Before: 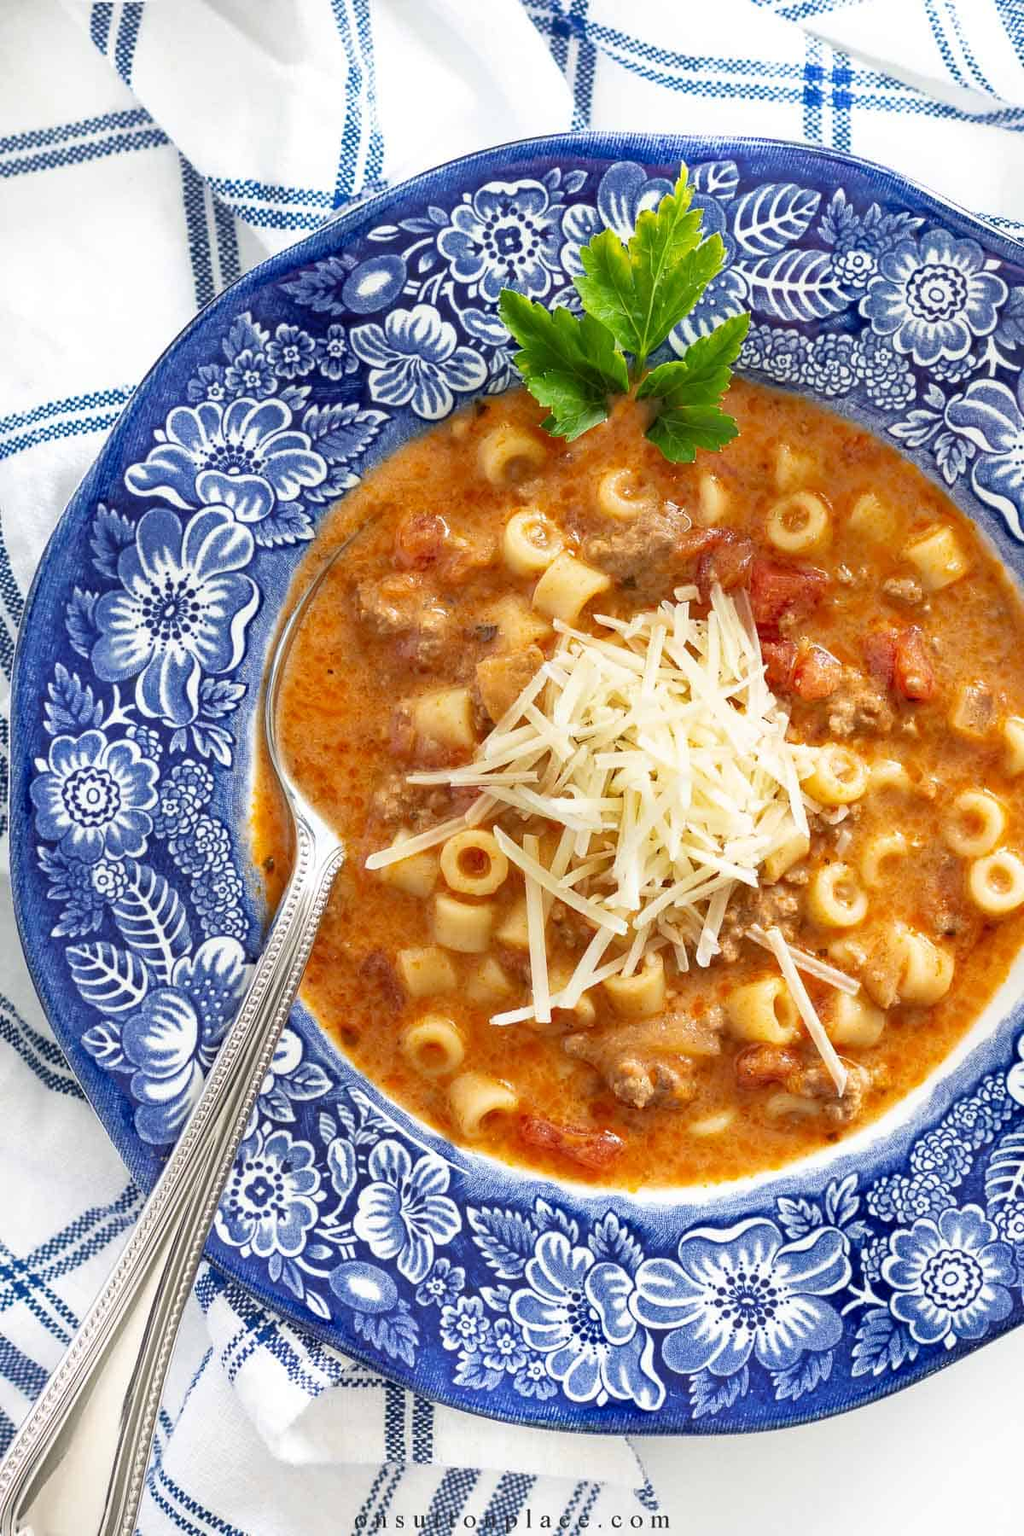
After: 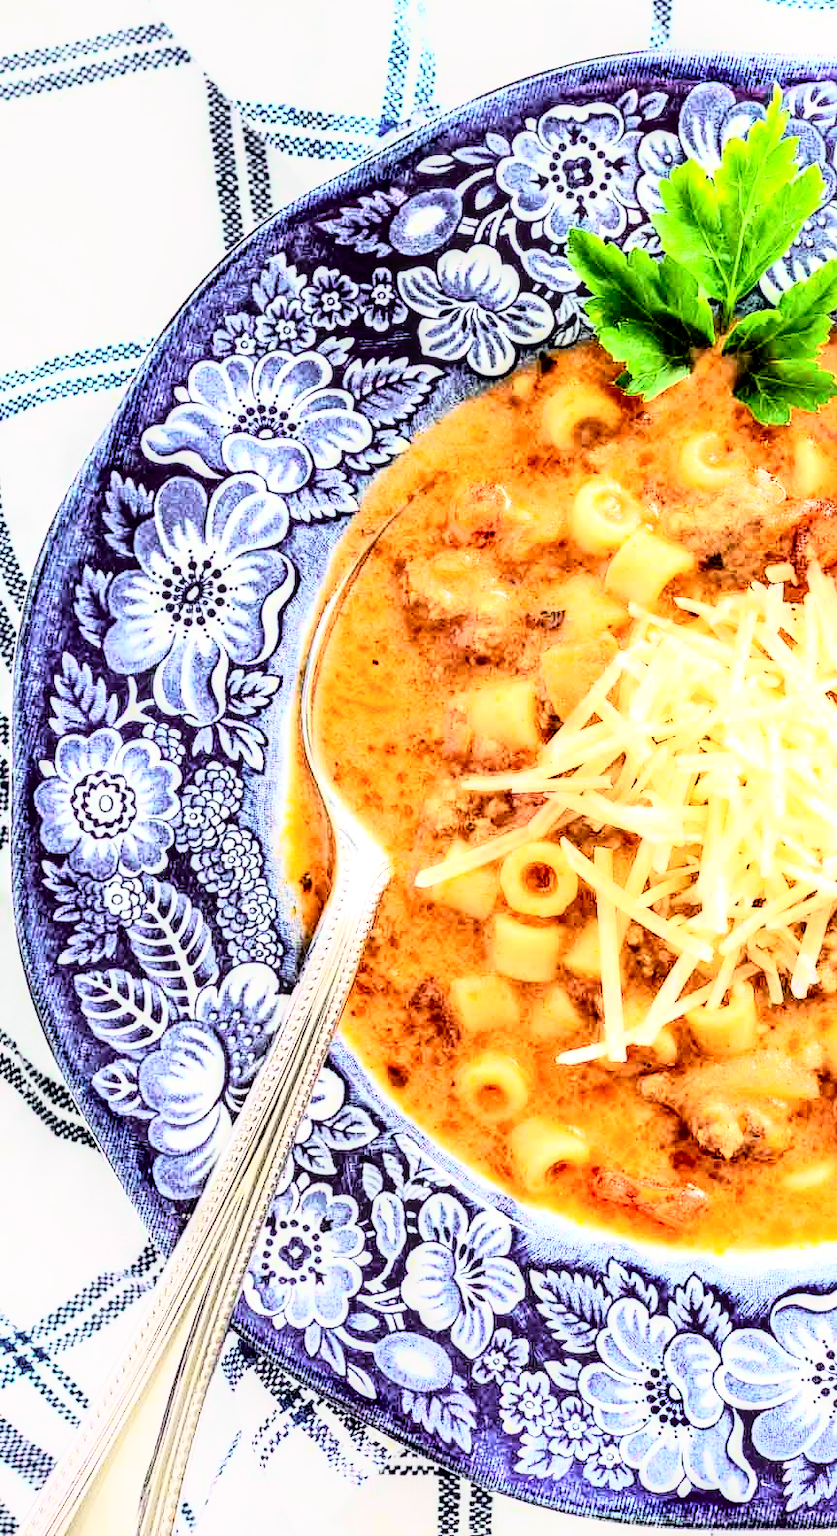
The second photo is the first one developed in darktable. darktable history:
rgb curve: curves: ch0 [(0, 0) (0.21, 0.15) (0.24, 0.21) (0.5, 0.75) (0.75, 0.96) (0.89, 0.99) (1, 1)]; ch1 [(0, 0.02) (0.21, 0.13) (0.25, 0.2) (0.5, 0.67) (0.75, 0.9) (0.89, 0.97) (1, 1)]; ch2 [(0, 0.02) (0.21, 0.13) (0.25, 0.2) (0.5, 0.67) (0.75, 0.9) (0.89, 0.97) (1, 1)], compensate middle gray true
tone curve: curves: ch0 [(0, 0.014) (0.17, 0.099) (0.392, 0.438) (0.725, 0.828) (0.872, 0.918) (1, 0.981)]; ch1 [(0, 0) (0.402, 0.36) (0.489, 0.491) (0.5, 0.503) (0.515, 0.52) (0.545, 0.572) (0.615, 0.662) (0.701, 0.725) (1, 1)]; ch2 [(0, 0) (0.42, 0.458) (0.485, 0.499) (0.503, 0.503) (0.531, 0.542) (0.561, 0.594) (0.644, 0.694) (0.717, 0.753) (1, 0.991)], color space Lab, independent channels
local contrast: detail 150%
crop: top 5.803%, right 27.864%, bottom 5.804%
